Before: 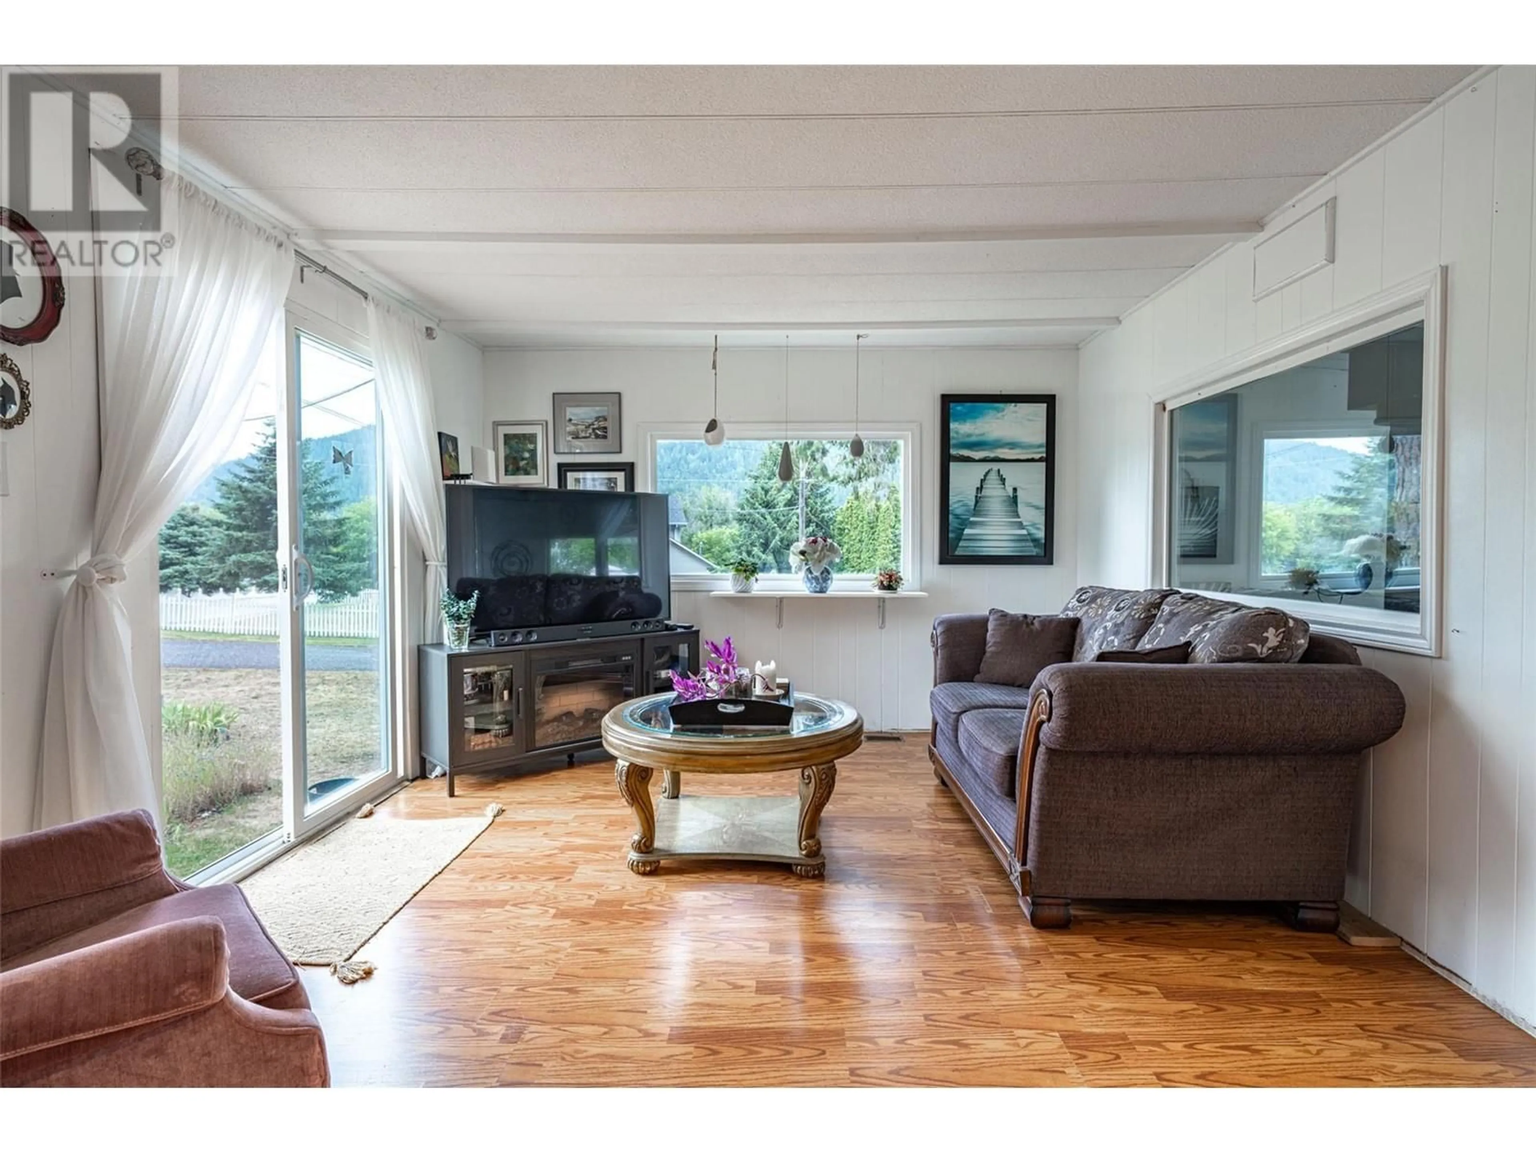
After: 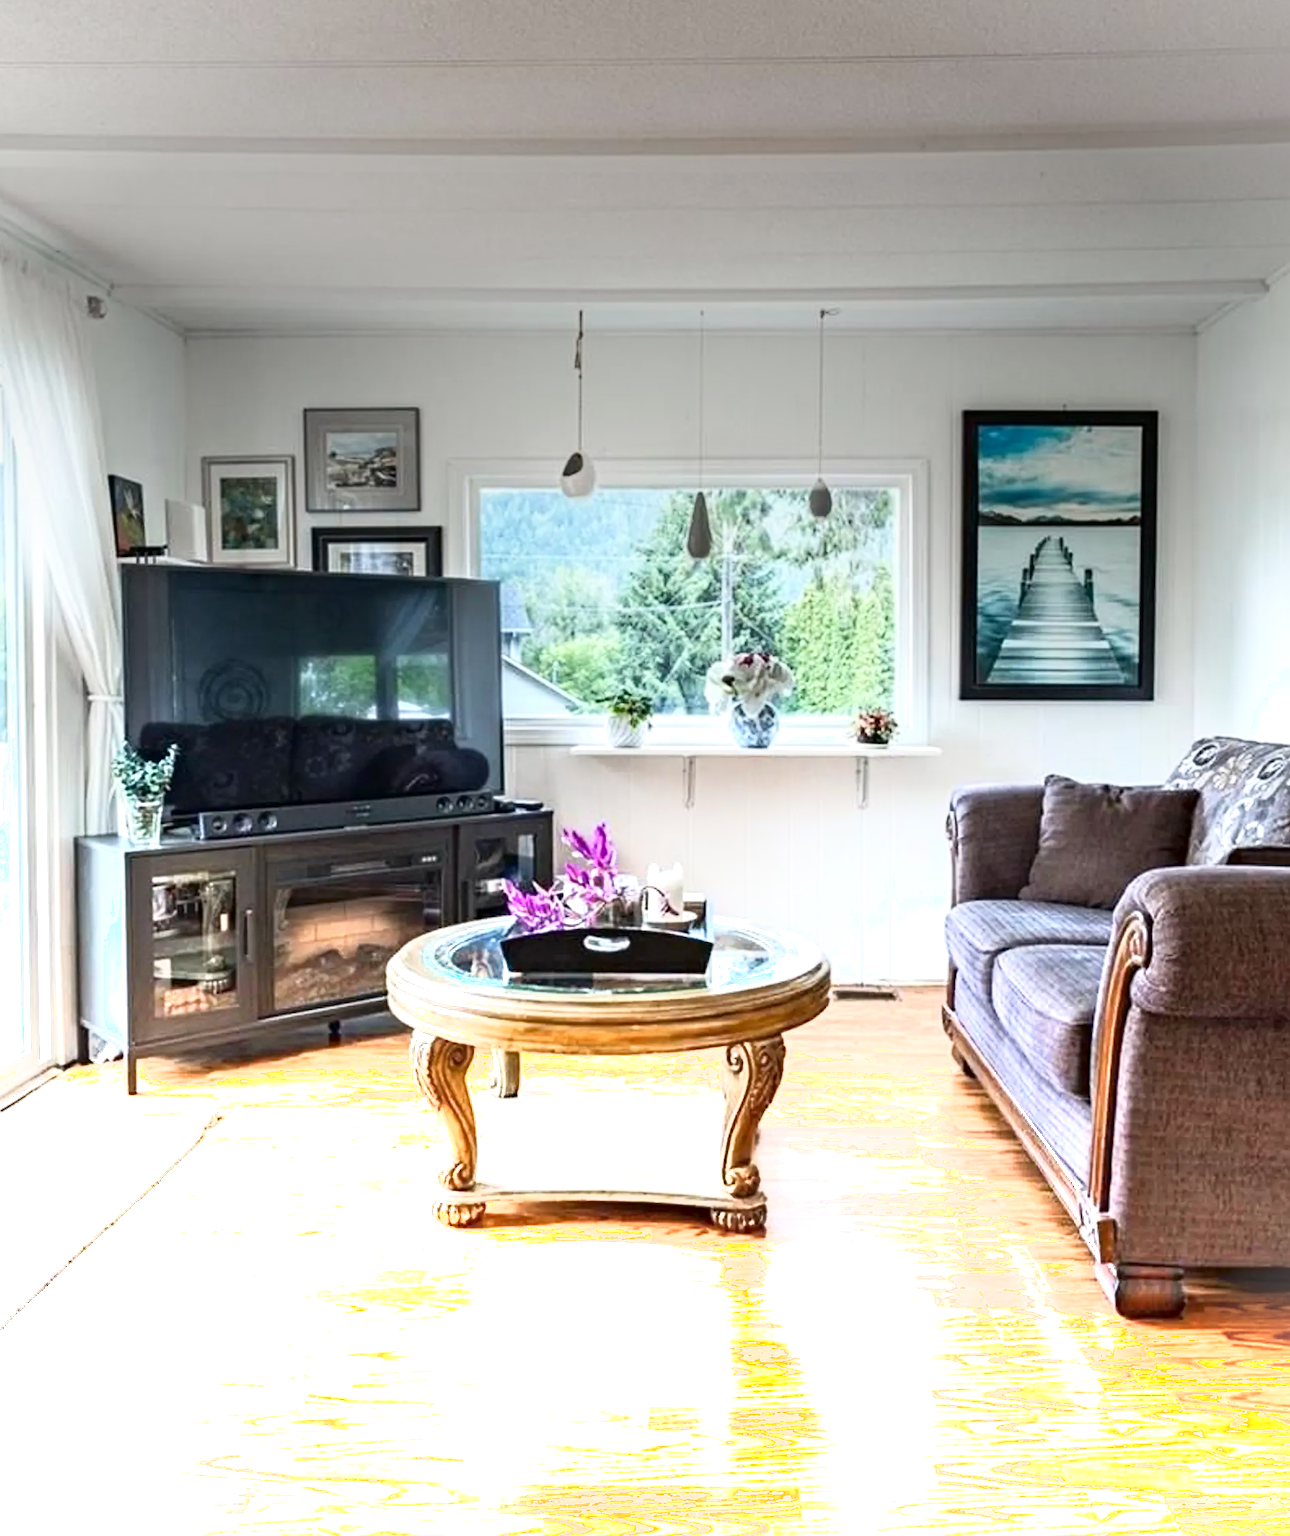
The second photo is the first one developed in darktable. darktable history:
exposure: exposure -0.582 EV, compensate highlight preservation false
vignetting: fall-off start 100%, brightness 0.3, saturation 0
graduated density: density -3.9 EV
crop and rotate: angle 0.02°, left 24.353%, top 13.219%, right 26.156%, bottom 8.224%
shadows and highlights: shadows -62.32, white point adjustment -5.22, highlights 61.59
